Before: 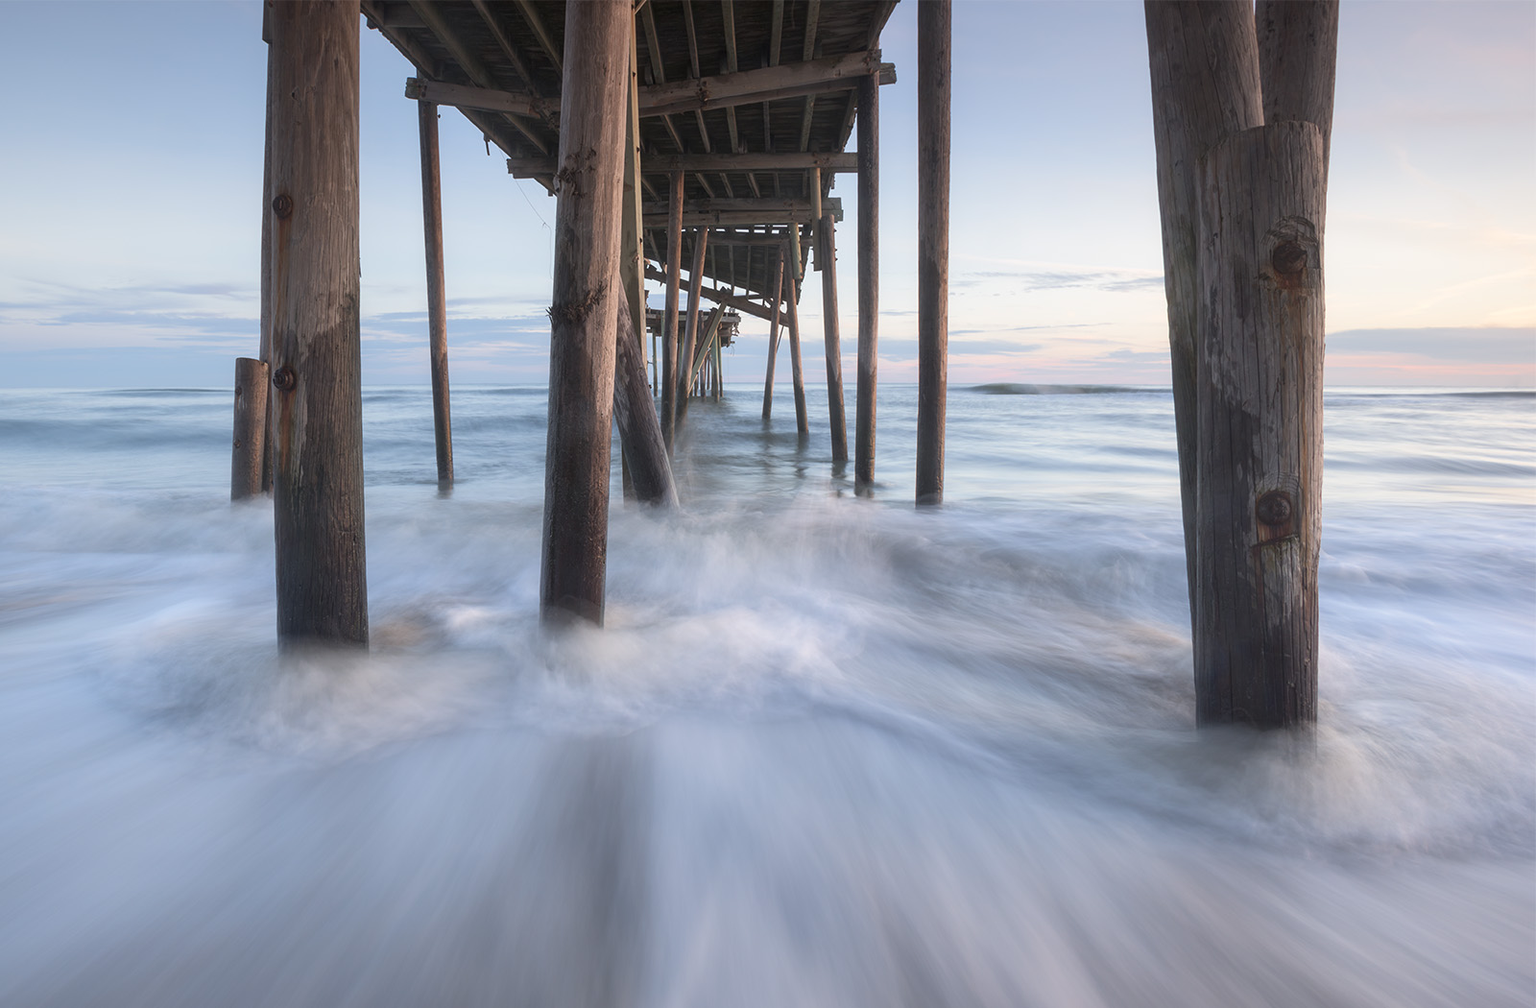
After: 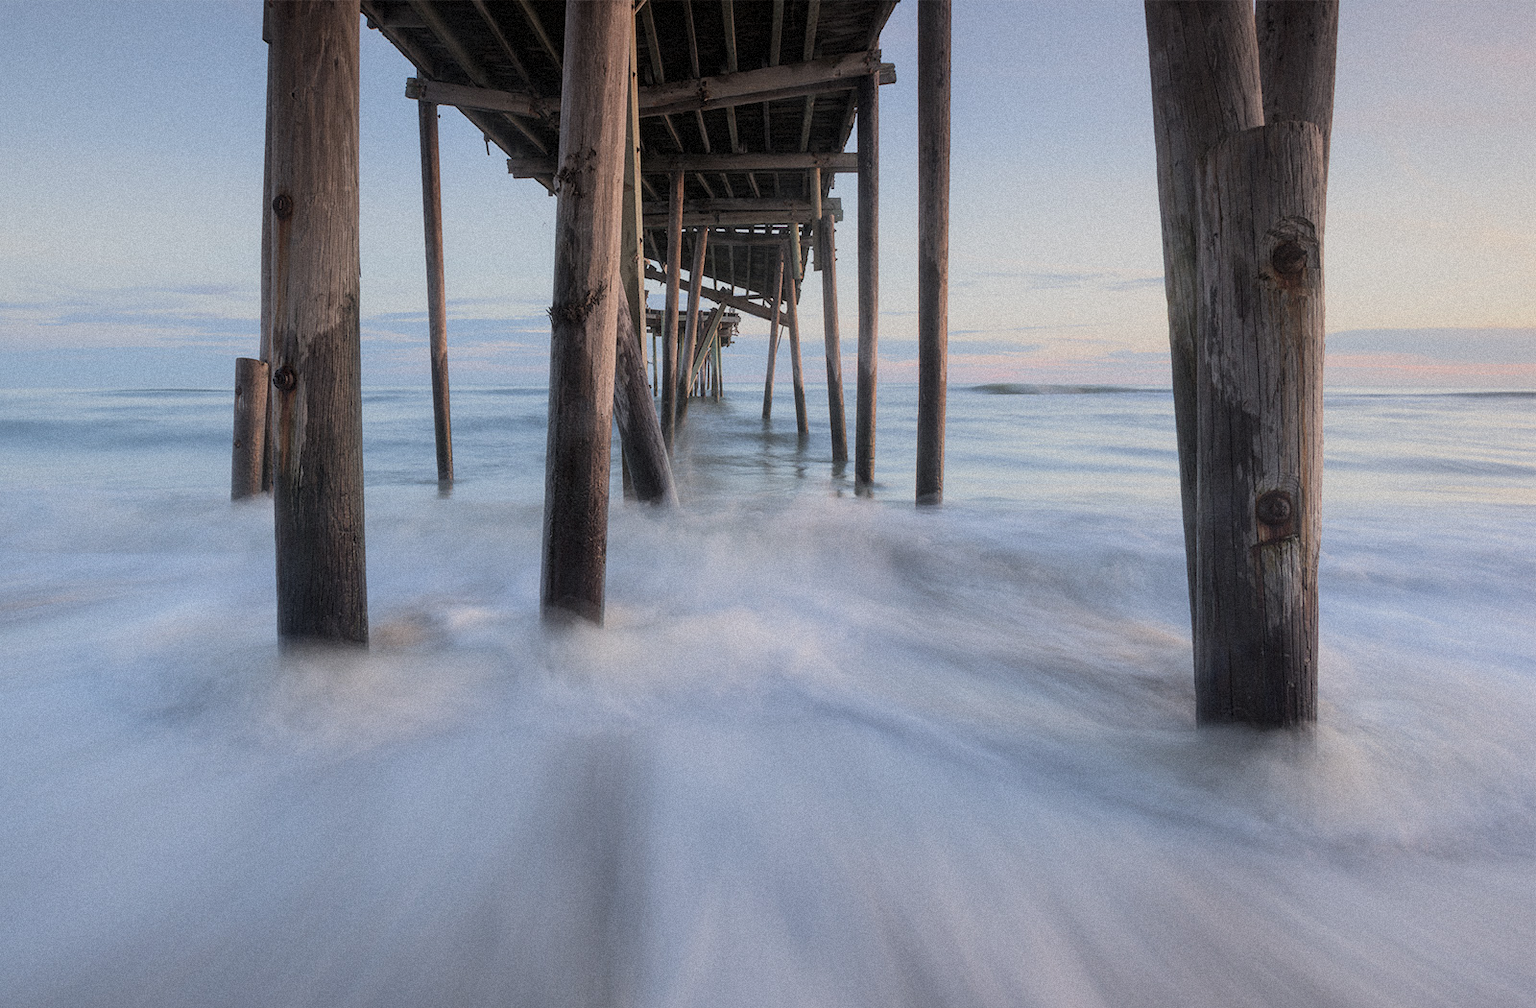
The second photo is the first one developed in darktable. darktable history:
filmic rgb: black relative exposure -7.15 EV, white relative exposure 5.36 EV, hardness 3.02, color science v6 (2022)
grain: mid-tones bias 0%
